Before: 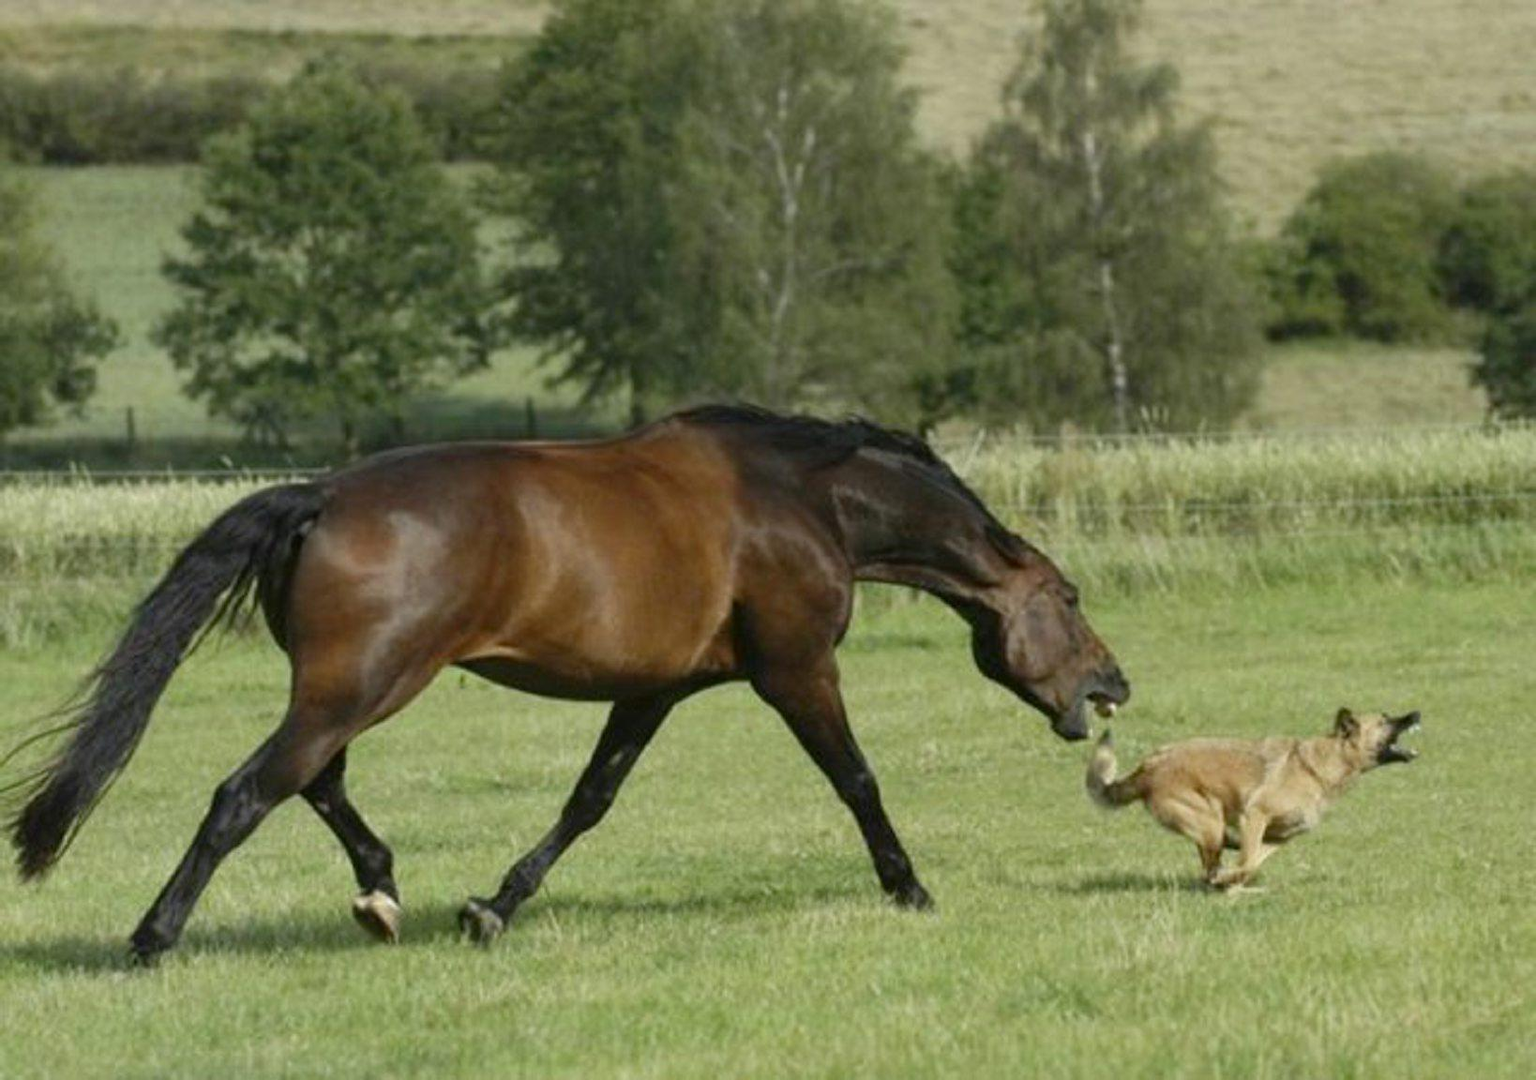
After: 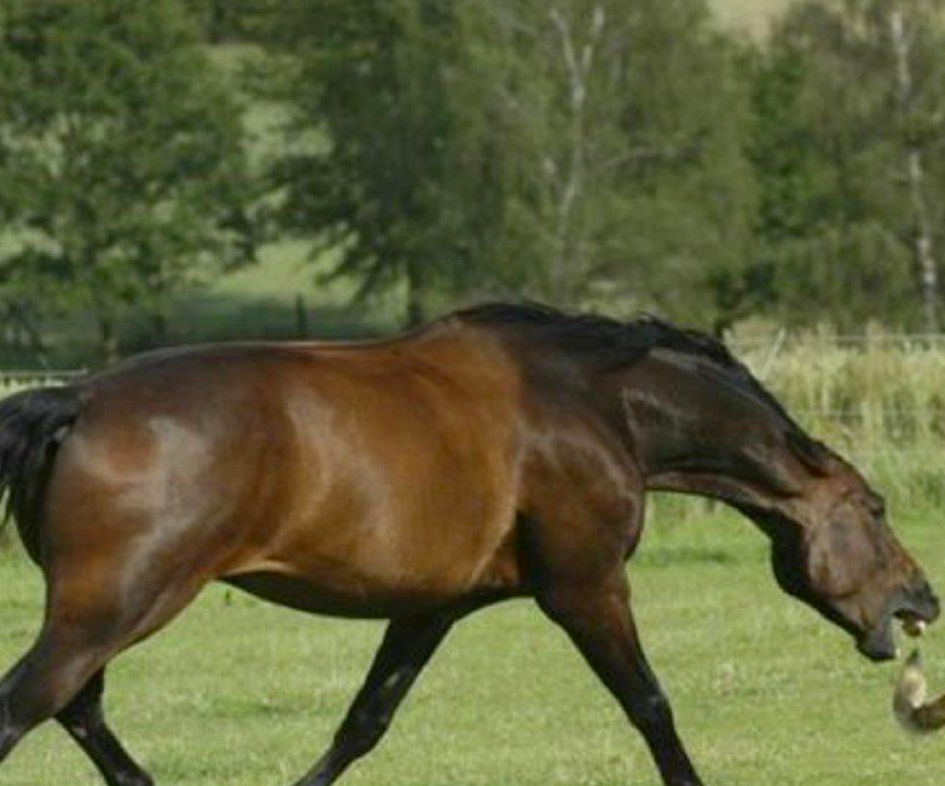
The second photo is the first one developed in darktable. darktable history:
crop: left 16.202%, top 11.208%, right 26.045%, bottom 20.557%
color correction: saturation 1.11
